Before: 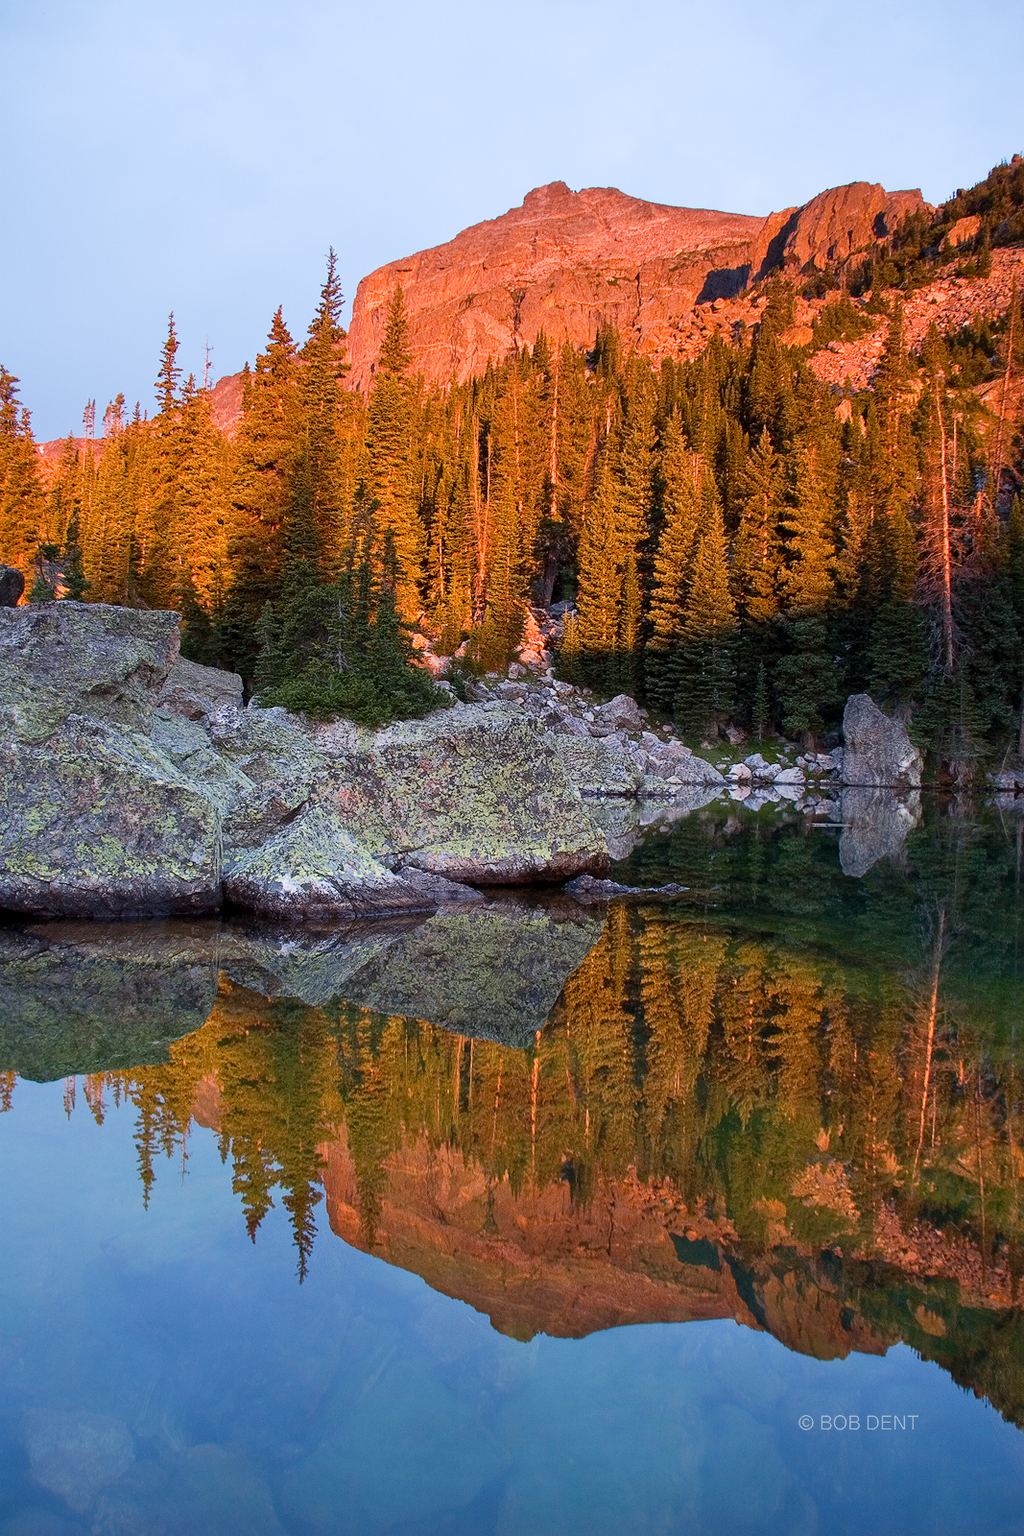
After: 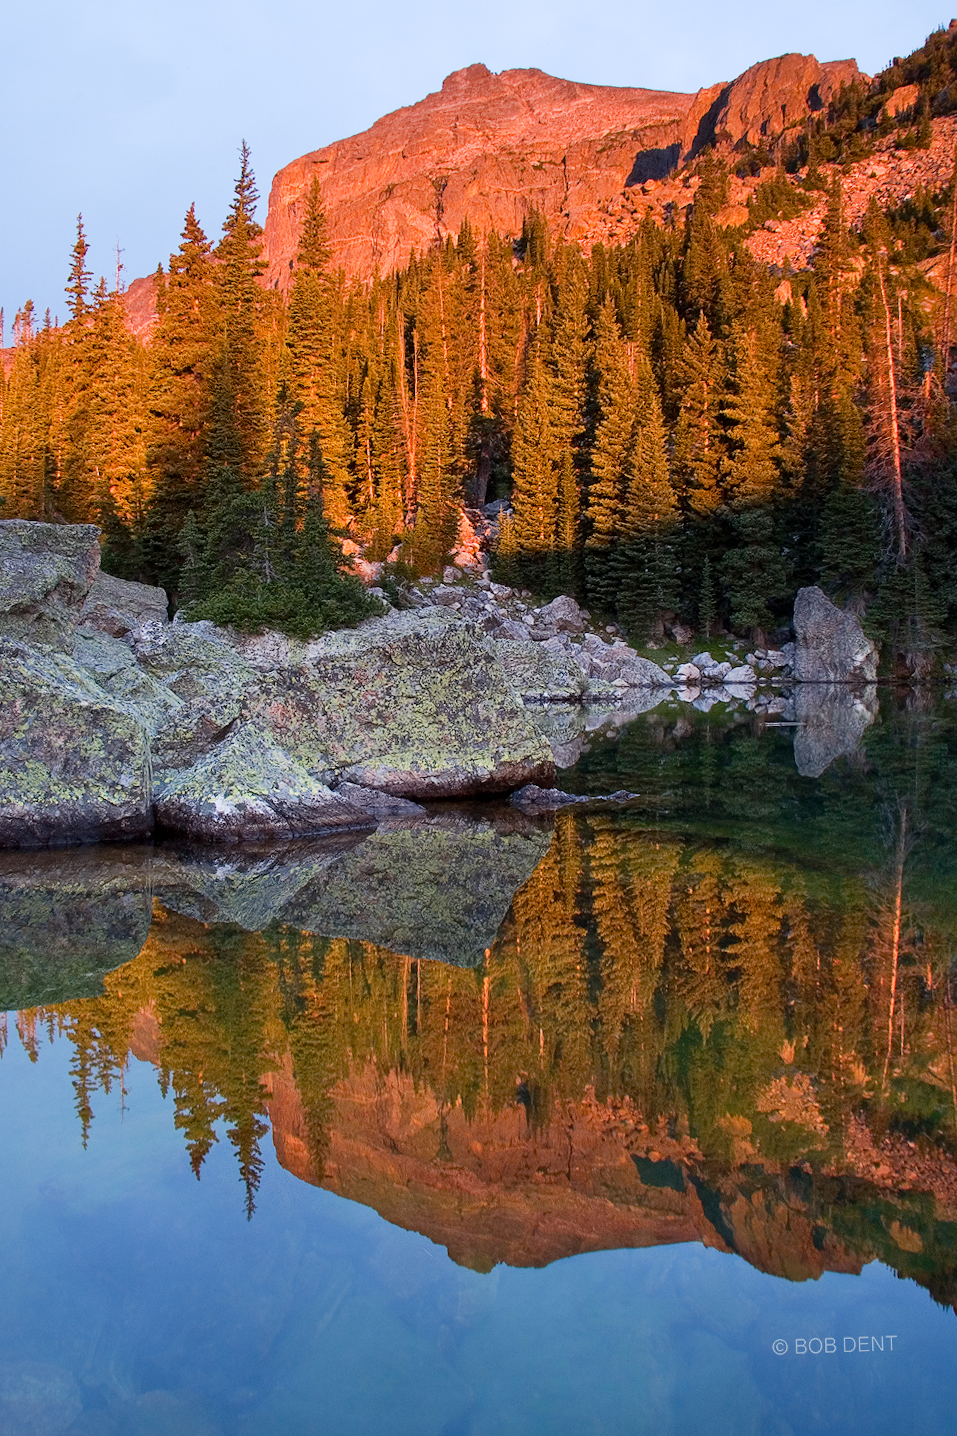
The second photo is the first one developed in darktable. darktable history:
crop and rotate: angle 1.96°, left 5.673%, top 5.673%
exposure: compensate highlight preservation false
